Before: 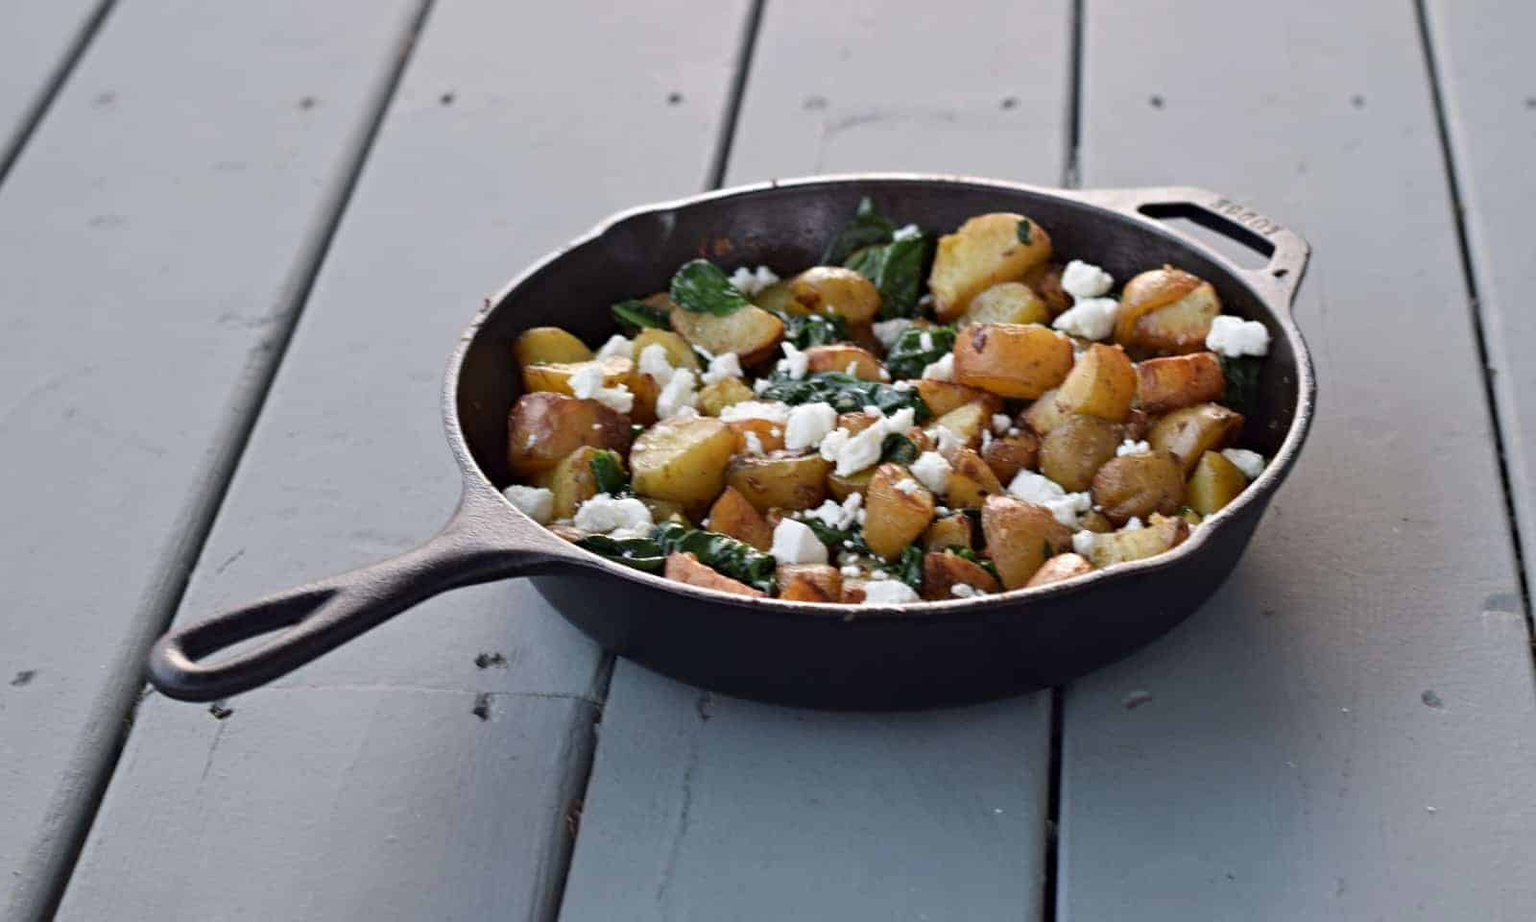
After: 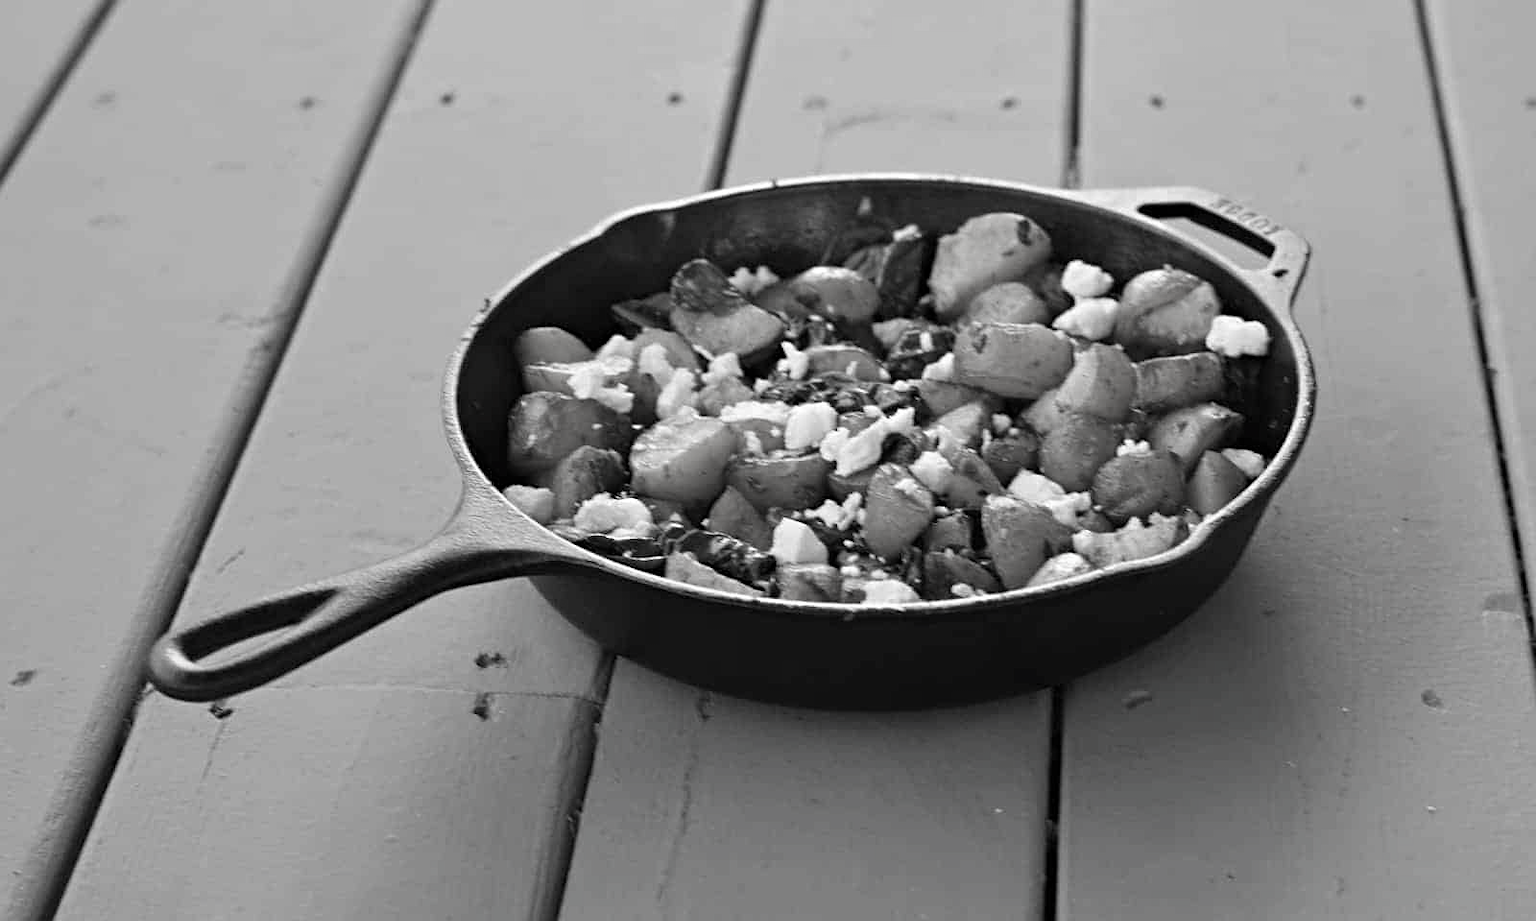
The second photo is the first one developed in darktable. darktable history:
sharpen: amount 0.203
contrast brightness saturation: saturation -0.983
